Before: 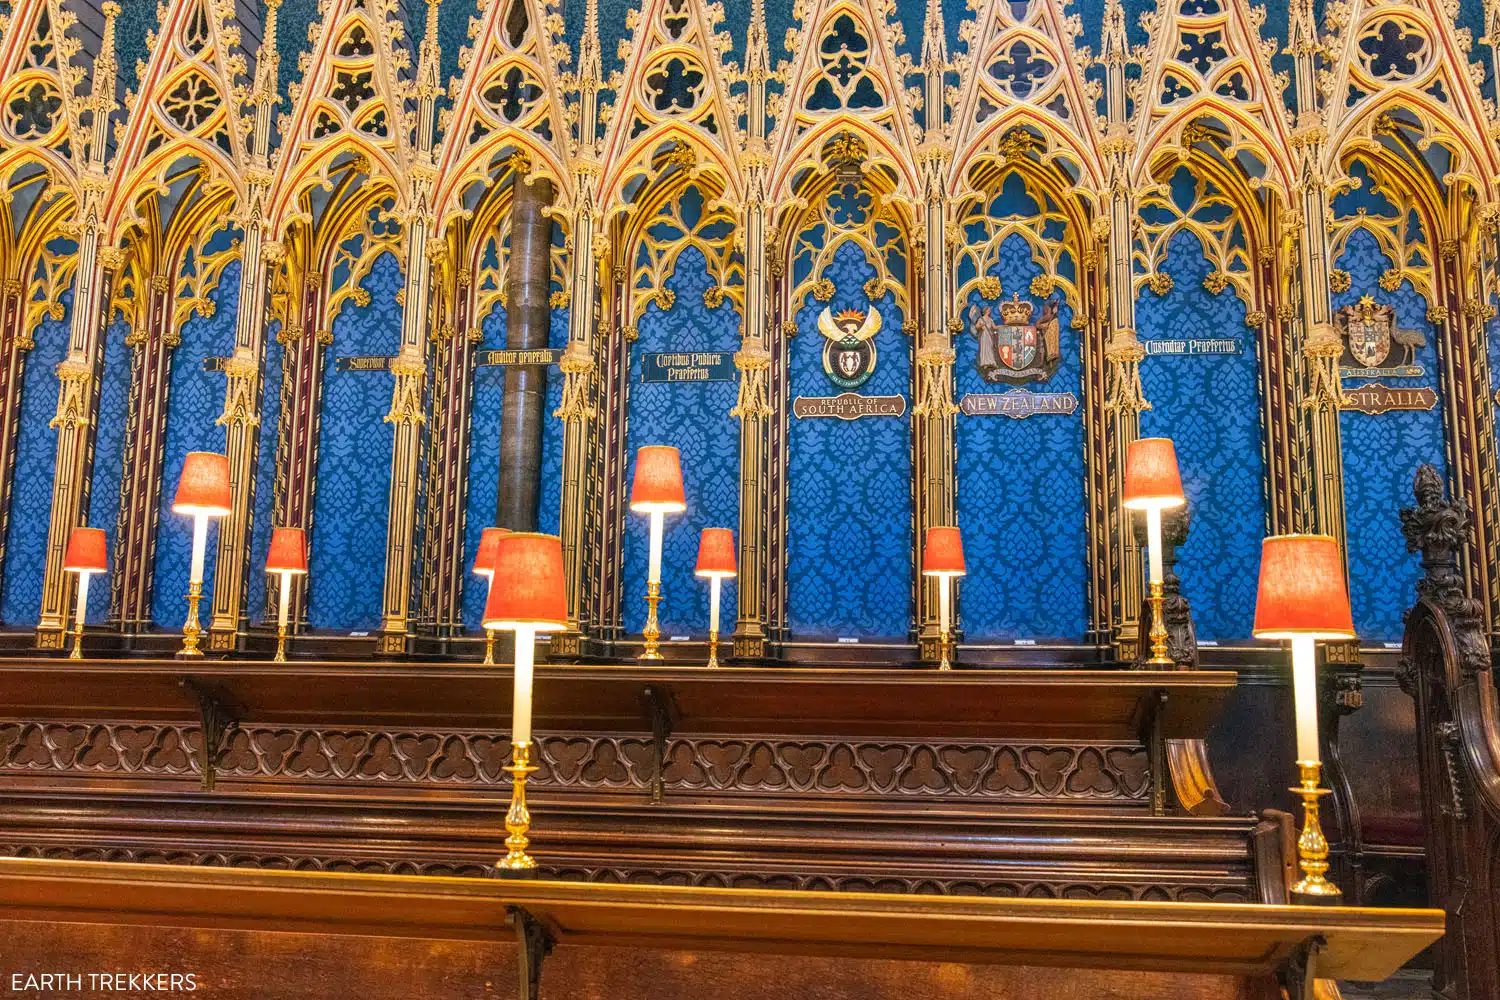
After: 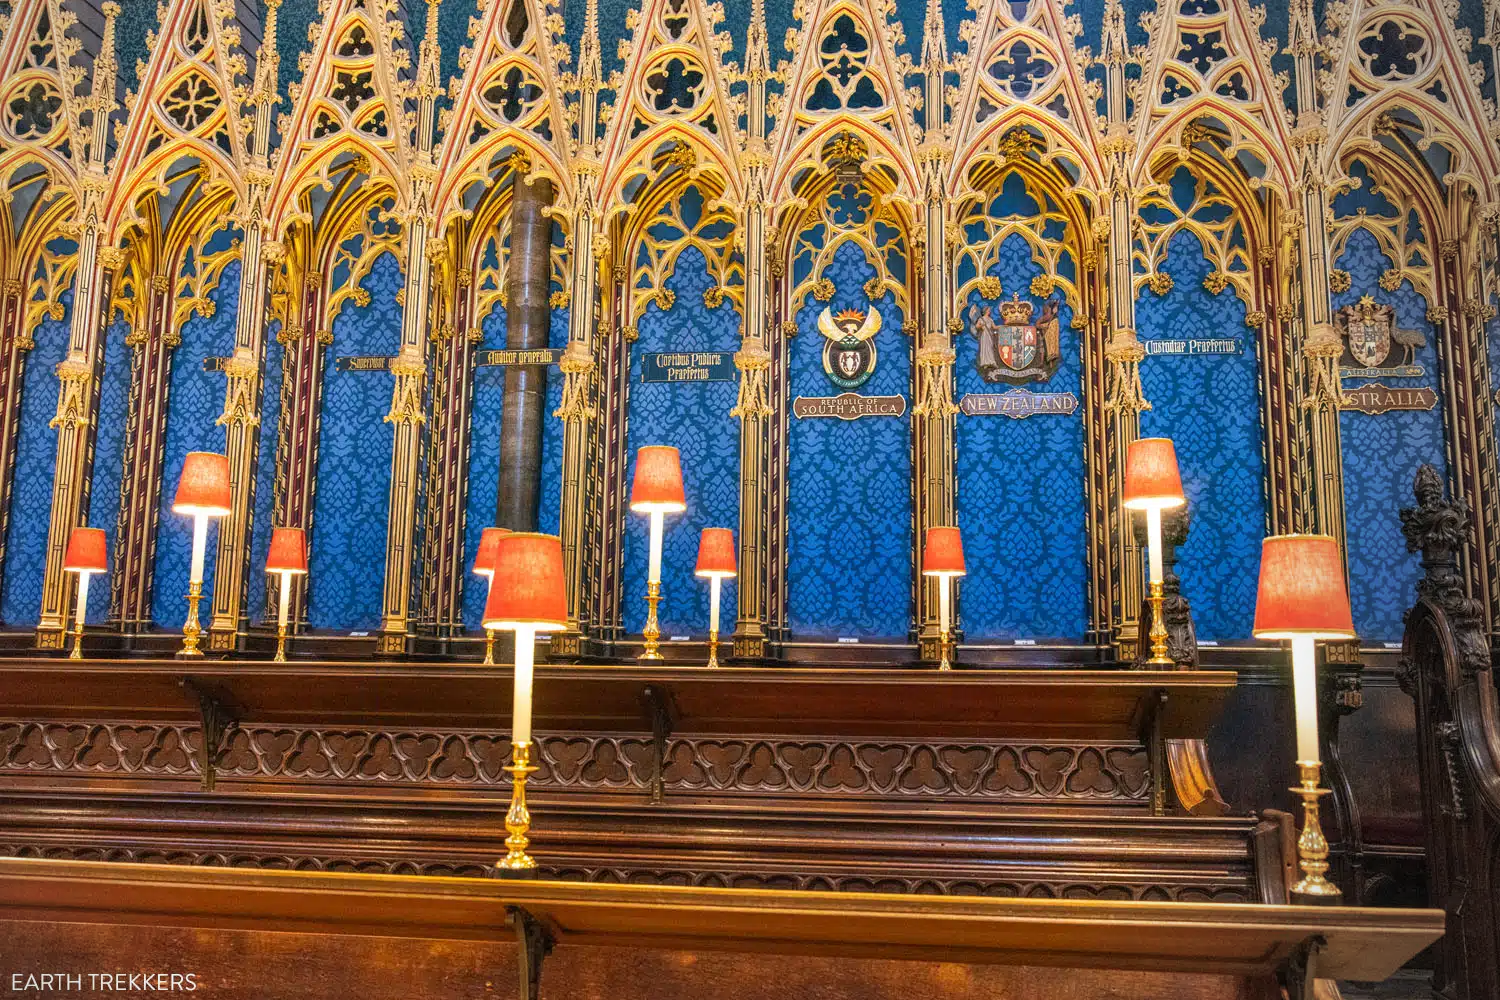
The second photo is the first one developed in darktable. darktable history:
vignetting: center (-0.148, 0.013)
